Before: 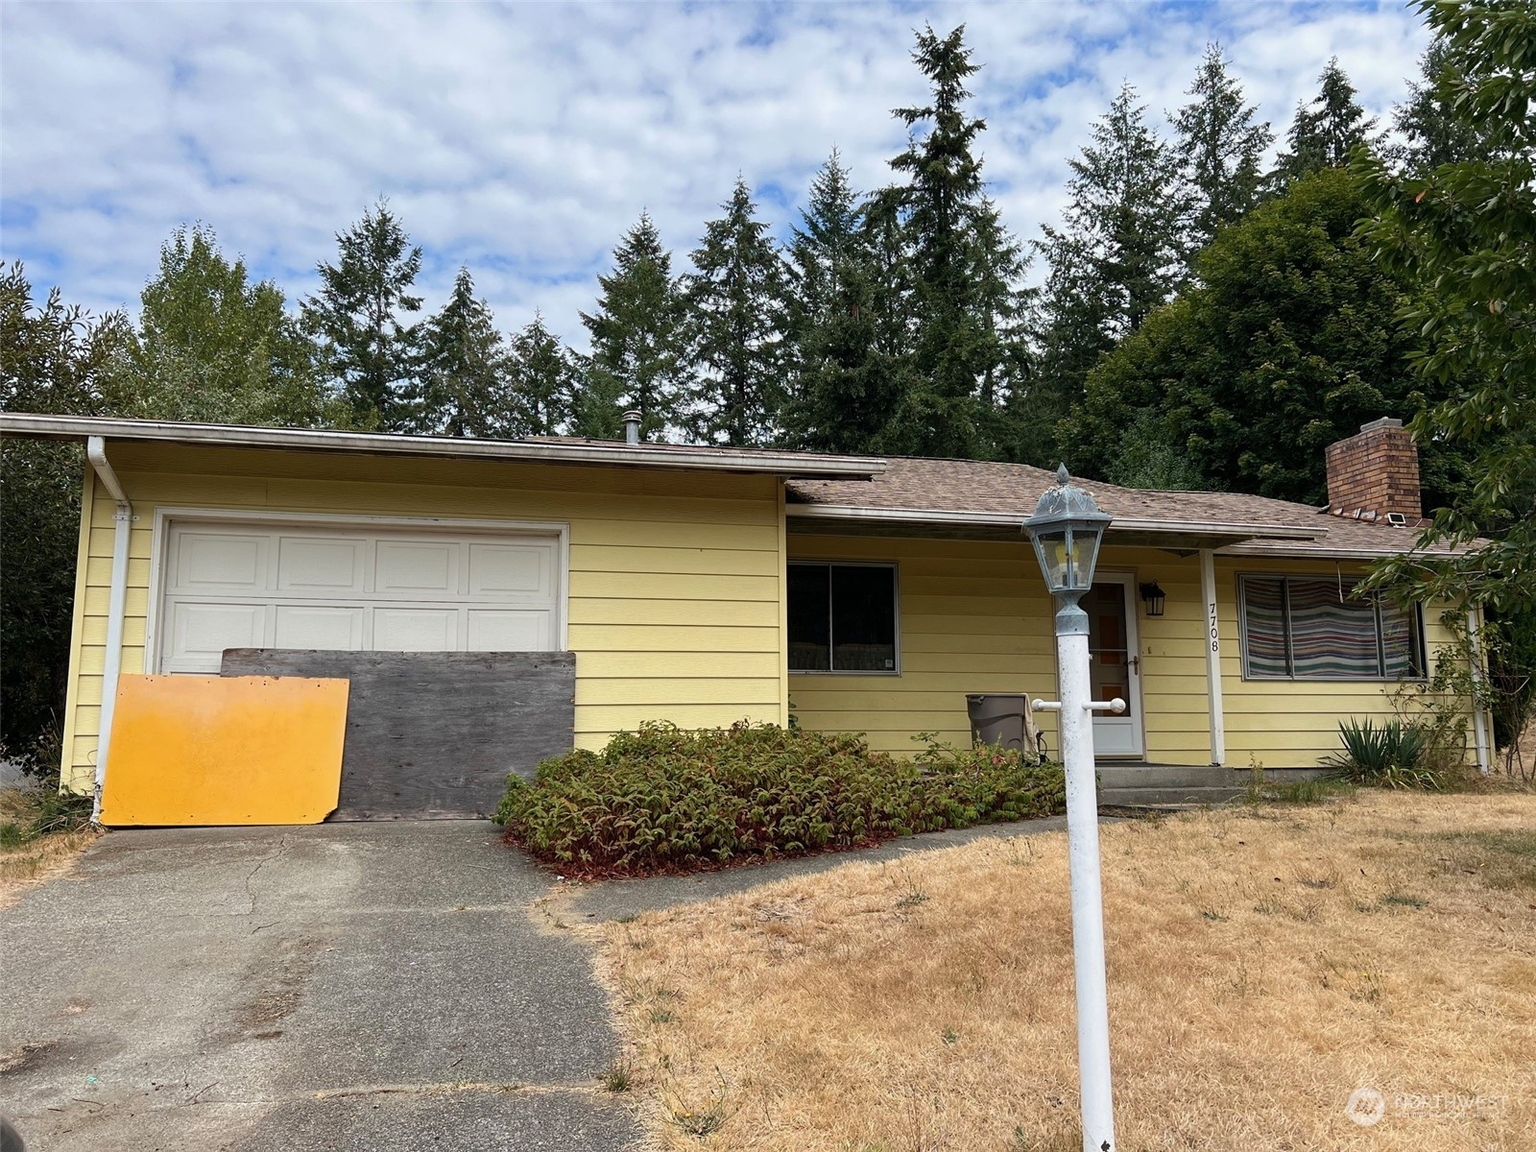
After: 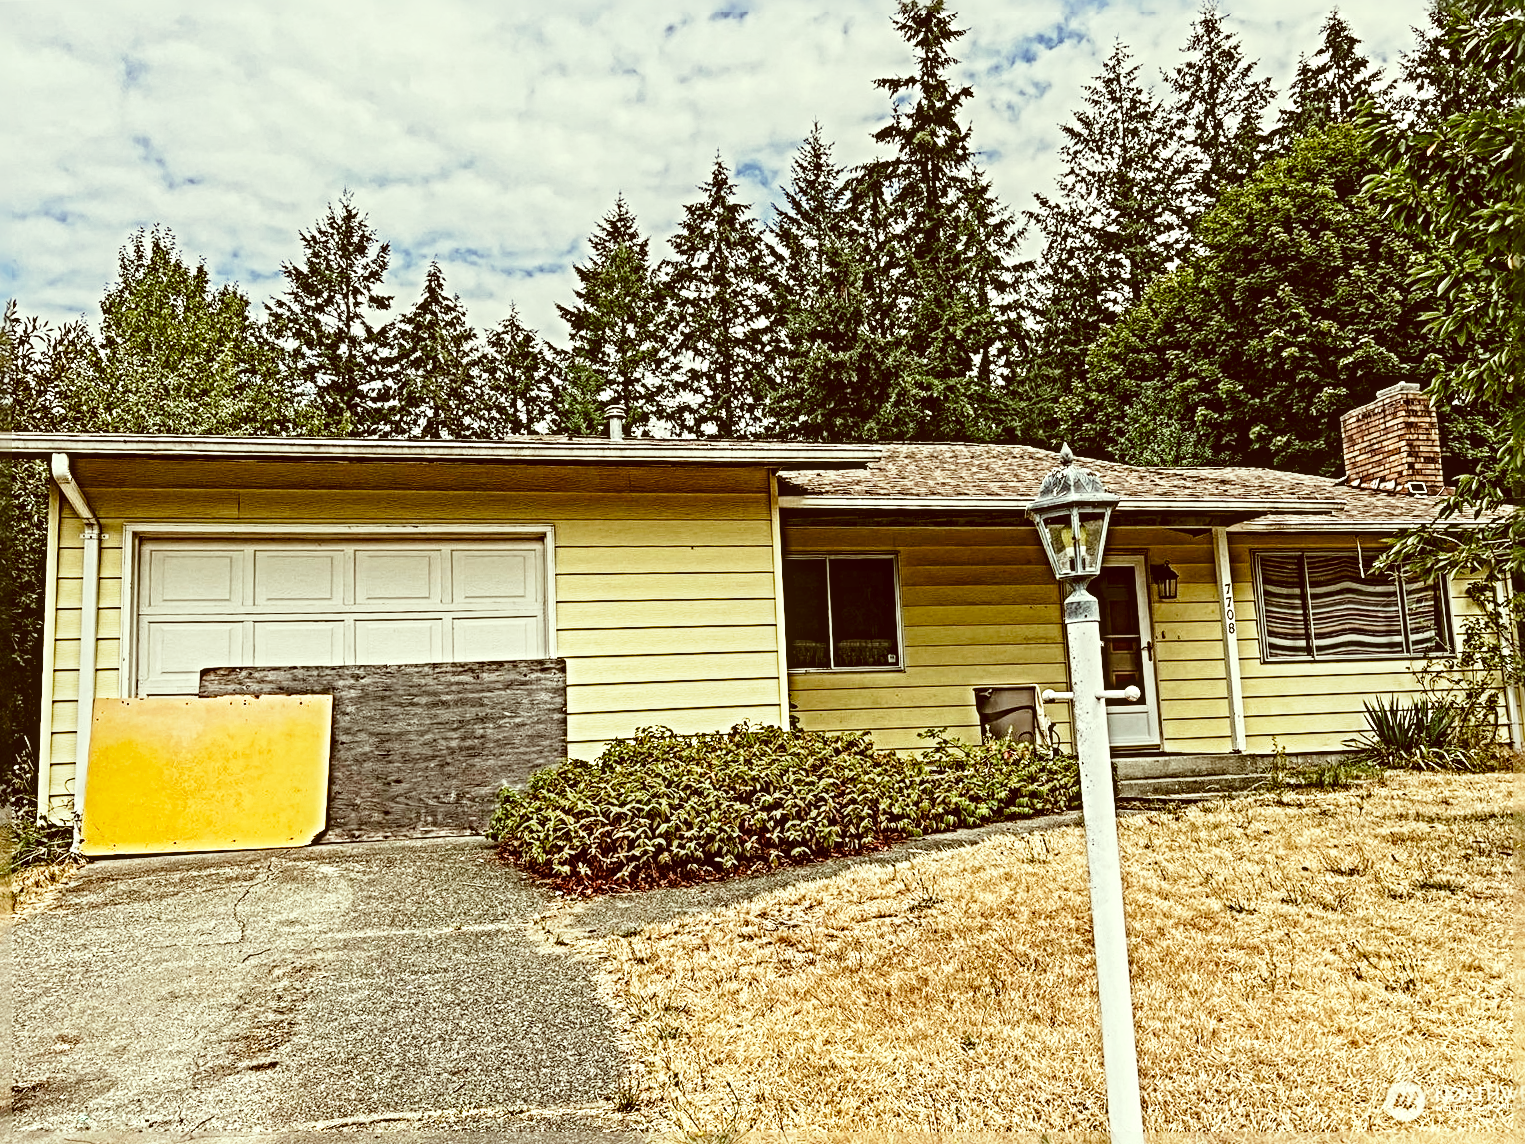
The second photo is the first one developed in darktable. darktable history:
rotate and perspective: rotation -2.12°, lens shift (vertical) 0.009, lens shift (horizontal) -0.008, automatic cropping original format, crop left 0.036, crop right 0.964, crop top 0.05, crop bottom 0.959
color correction: highlights a* -5.3, highlights b* 9.8, shadows a* 9.8, shadows b* 24.26
base curve: curves: ch0 [(0, 0) (0.028, 0.03) (0.121, 0.232) (0.46, 0.748) (0.859, 0.968) (1, 1)], preserve colors none
local contrast: on, module defaults
sharpen: radius 6.3, amount 1.8, threshold 0
